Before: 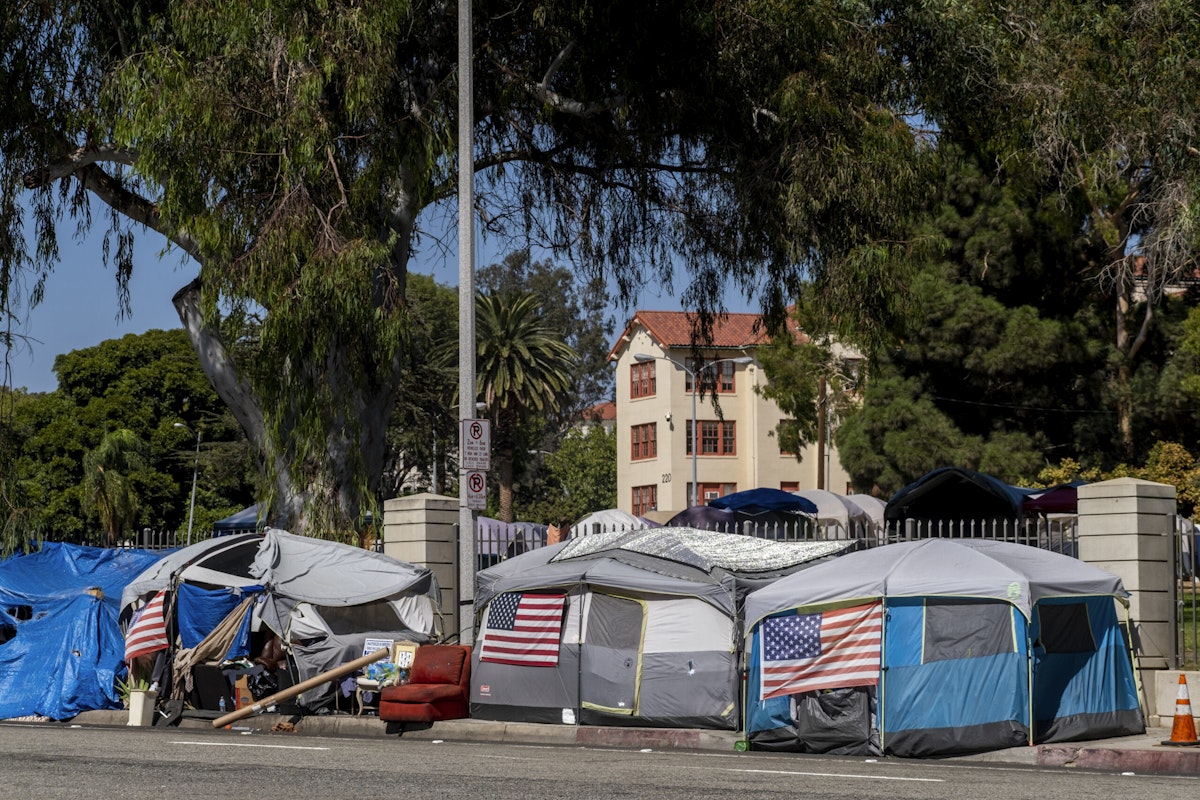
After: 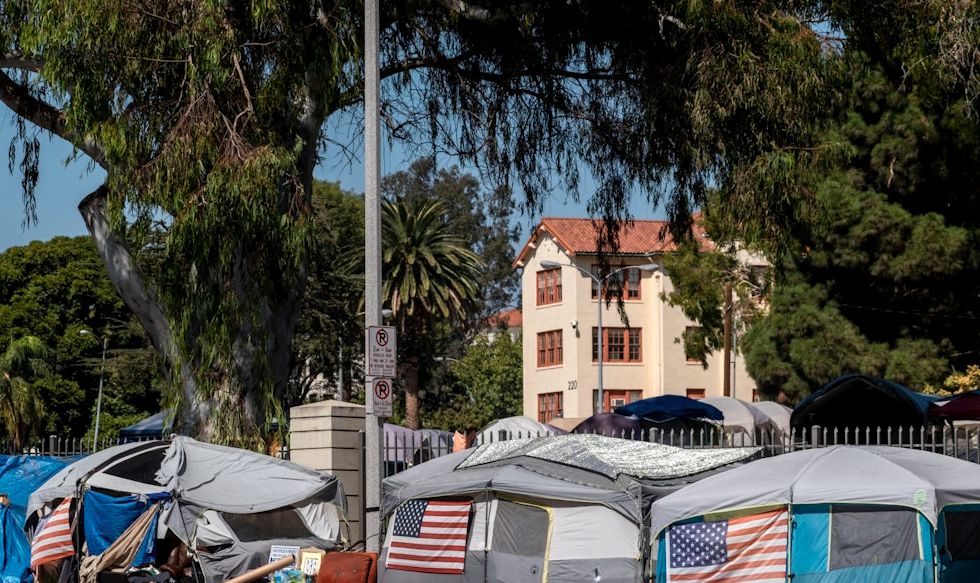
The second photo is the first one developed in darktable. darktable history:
color zones: curves: ch0 [(0.018, 0.548) (0.224, 0.64) (0.425, 0.447) (0.675, 0.575) (0.732, 0.579)]; ch1 [(0.066, 0.487) (0.25, 0.5) (0.404, 0.43) (0.75, 0.421) (0.956, 0.421)]; ch2 [(0.044, 0.561) (0.215, 0.465) (0.399, 0.544) (0.465, 0.548) (0.614, 0.447) (0.724, 0.43) (0.882, 0.623) (0.956, 0.632)]
crop: left 7.877%, top 11.634%, right 10.39%, bottom 15.393%
